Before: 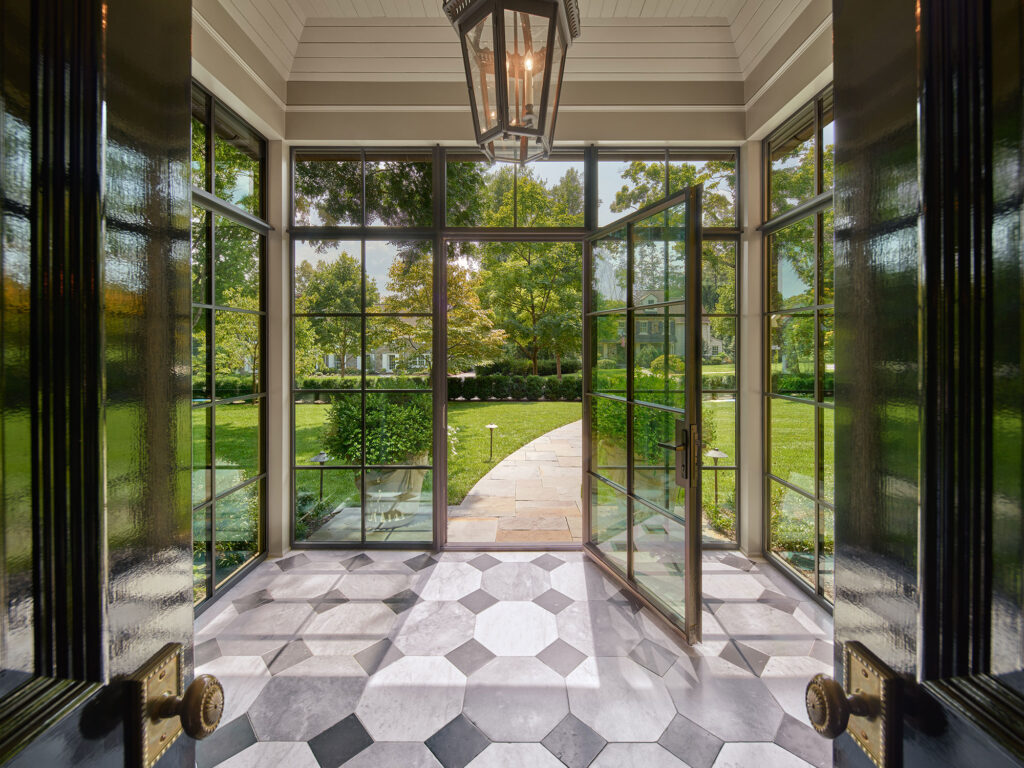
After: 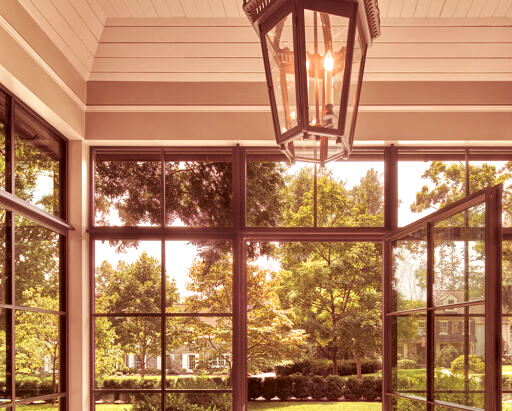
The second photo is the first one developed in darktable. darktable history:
color correction: highlights a* 9.03, highlights b* 8.71, shadows a* 40, shadows b* 40, saturation 0.8
crop: left 19.556%, right 30.401%, bottom 46.458%
split-toning: on, module defaults
exposure: black level correction 0, exposure 0.9 EV, compensate highlight preservation false
